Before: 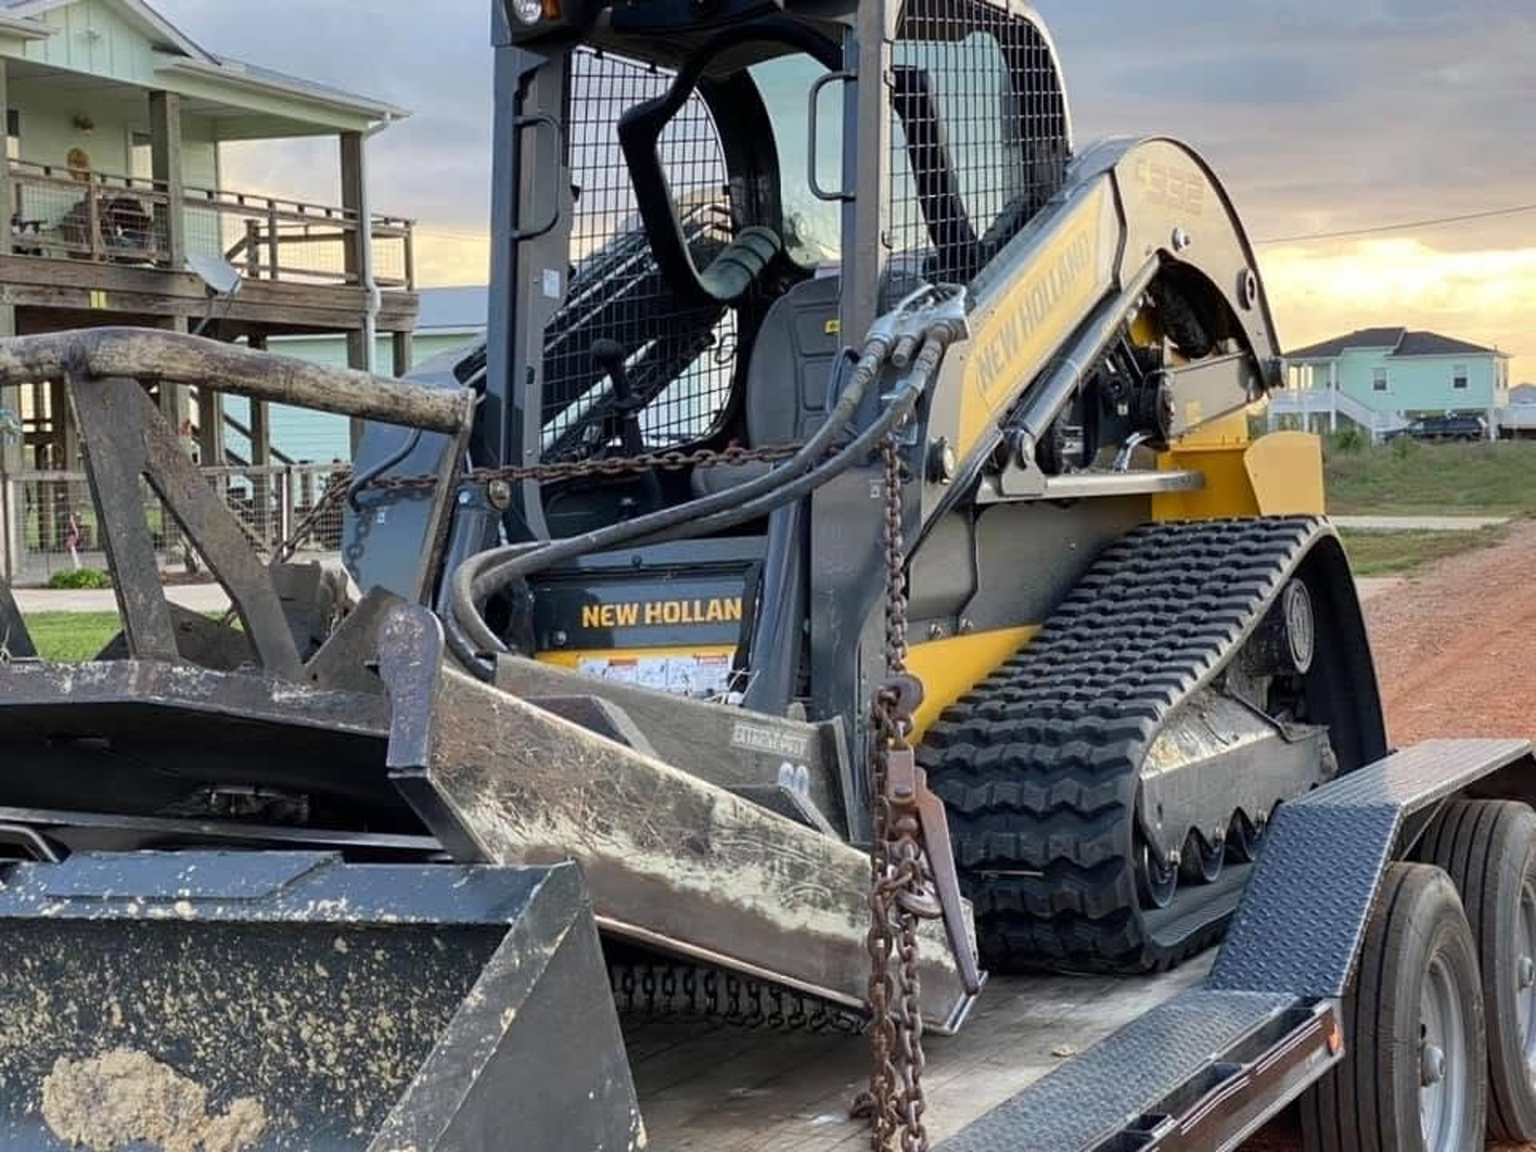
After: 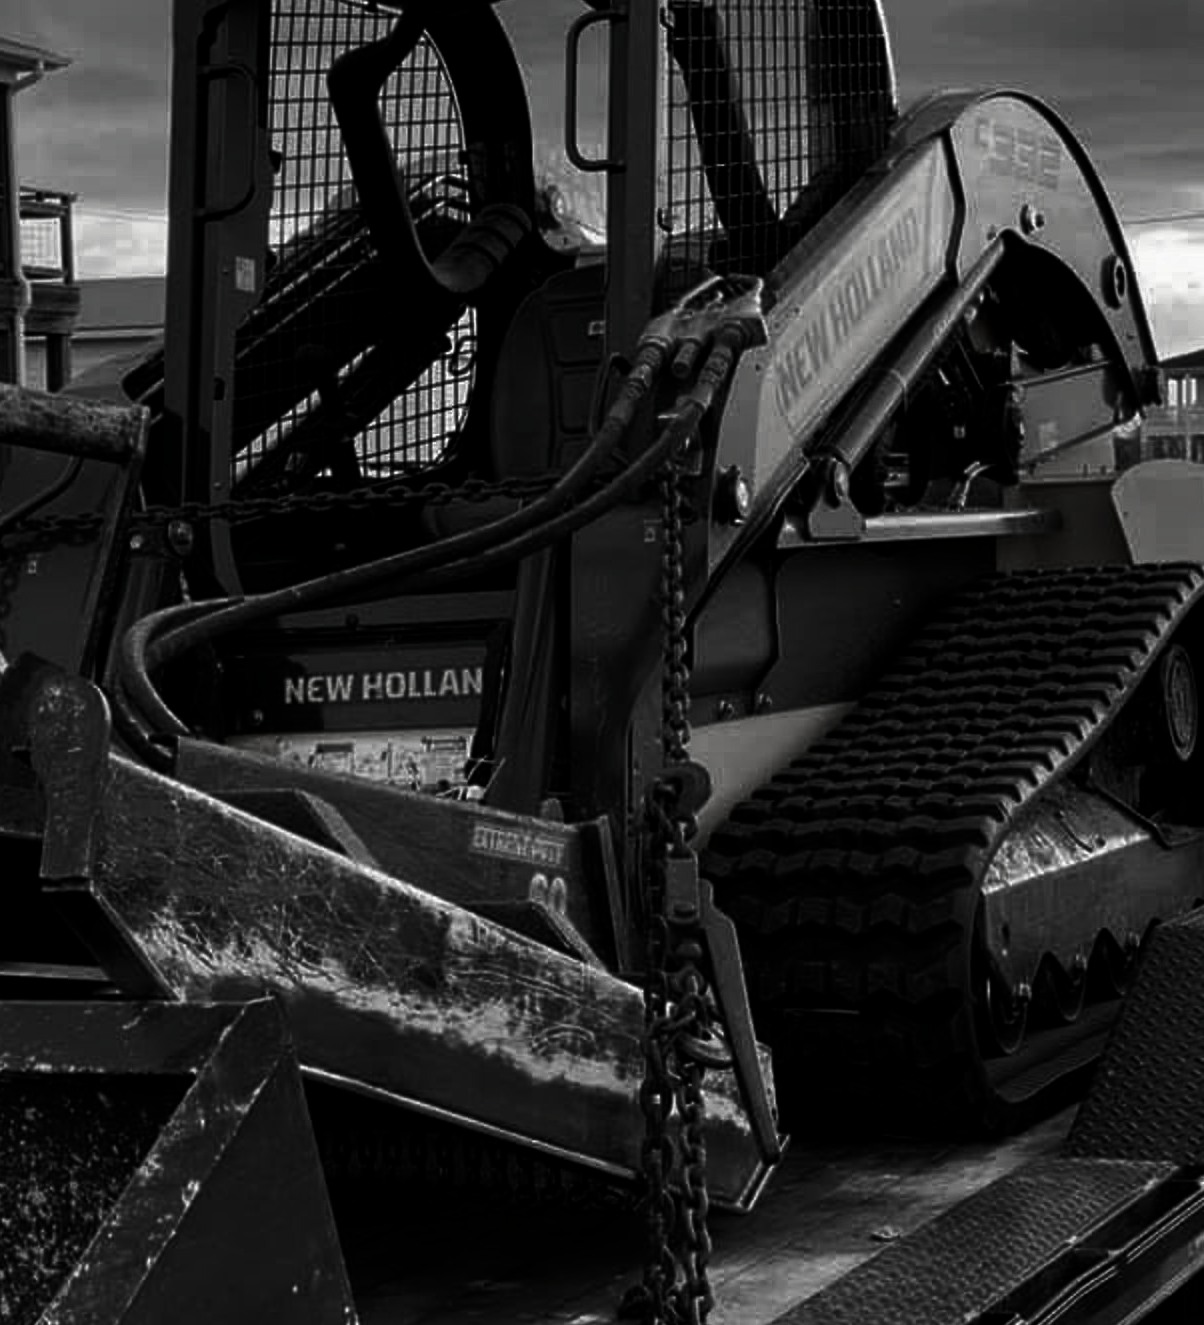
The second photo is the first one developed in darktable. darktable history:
crop and rotate: left 23.172%, top 5.621%, right 14.112%, bottom 2.317%
contrast brightness saturation: contrast 0.025, brightness -0.997, saturation -0.985
